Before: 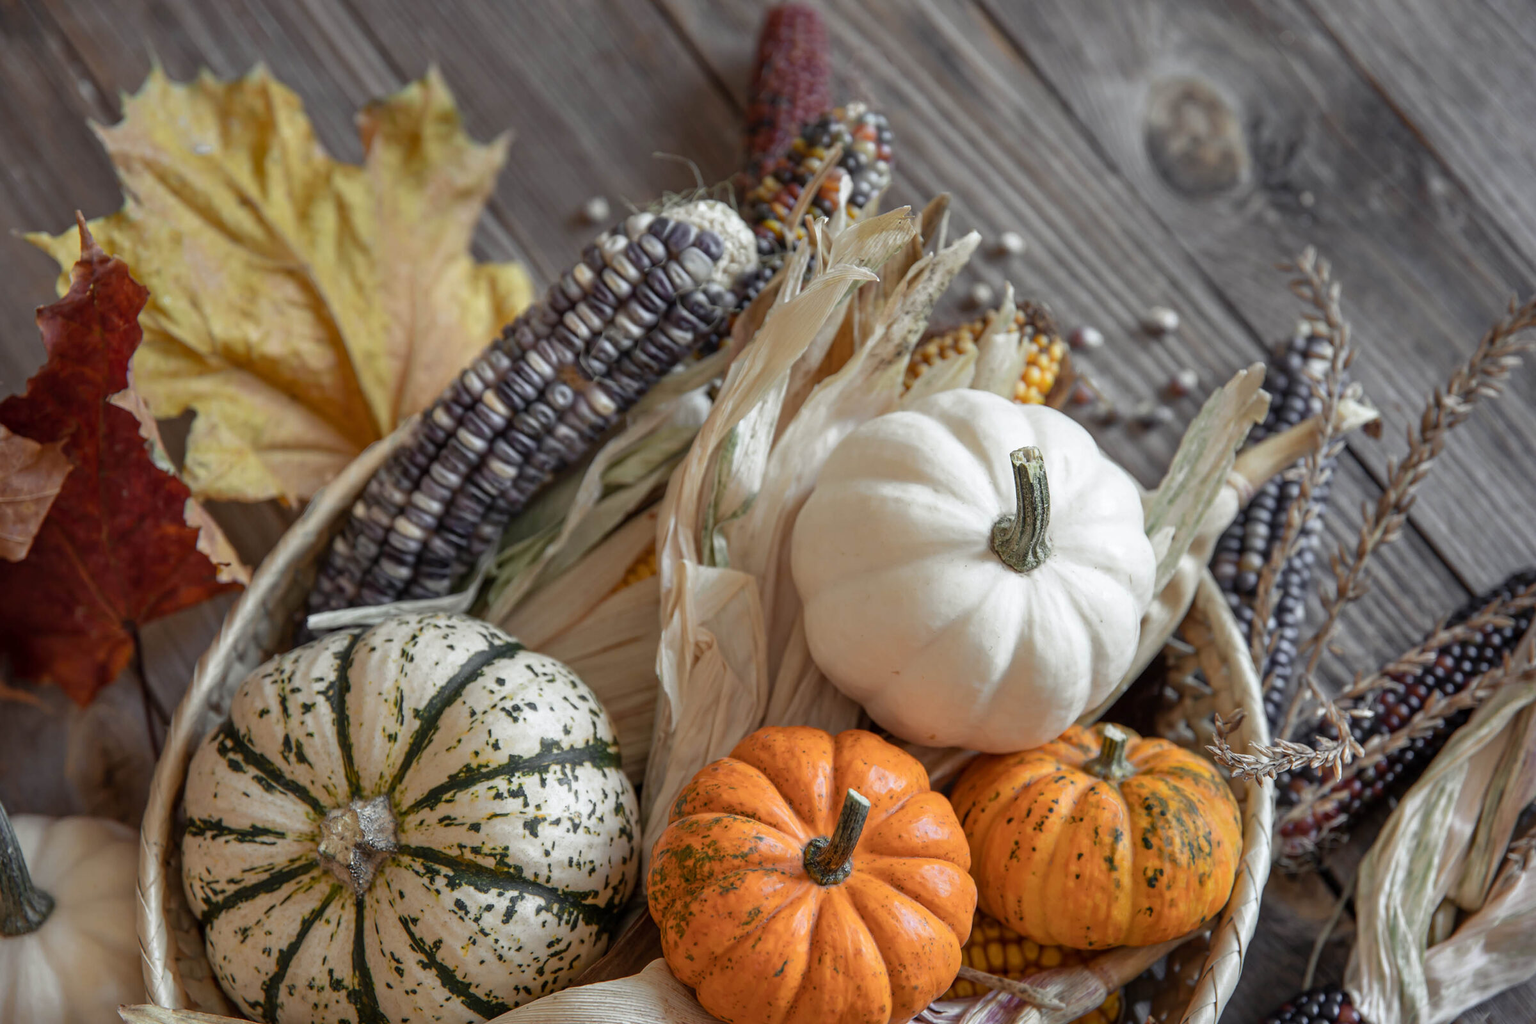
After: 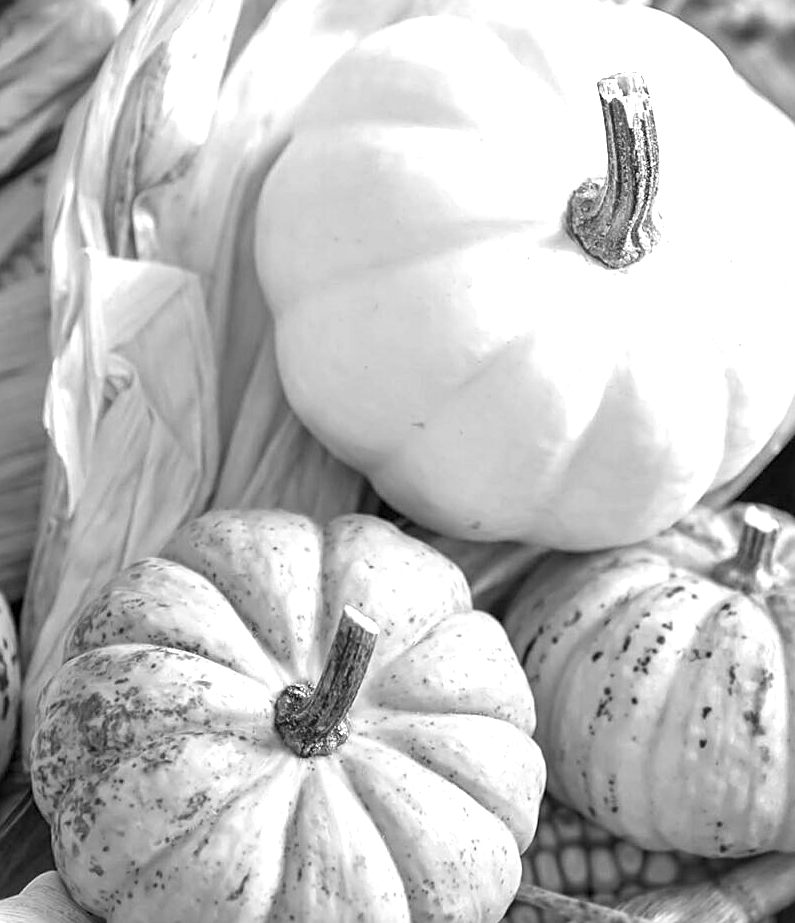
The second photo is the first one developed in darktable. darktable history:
sharpen: on, module defaults
contrast brightness saturation: saturation -1
crop: left 40.878%, top 39.176%, right 25.993%, bottom 3.081%
exposure: black level correction 0, exposure 1.3 EV, compensate highlight preservation false
